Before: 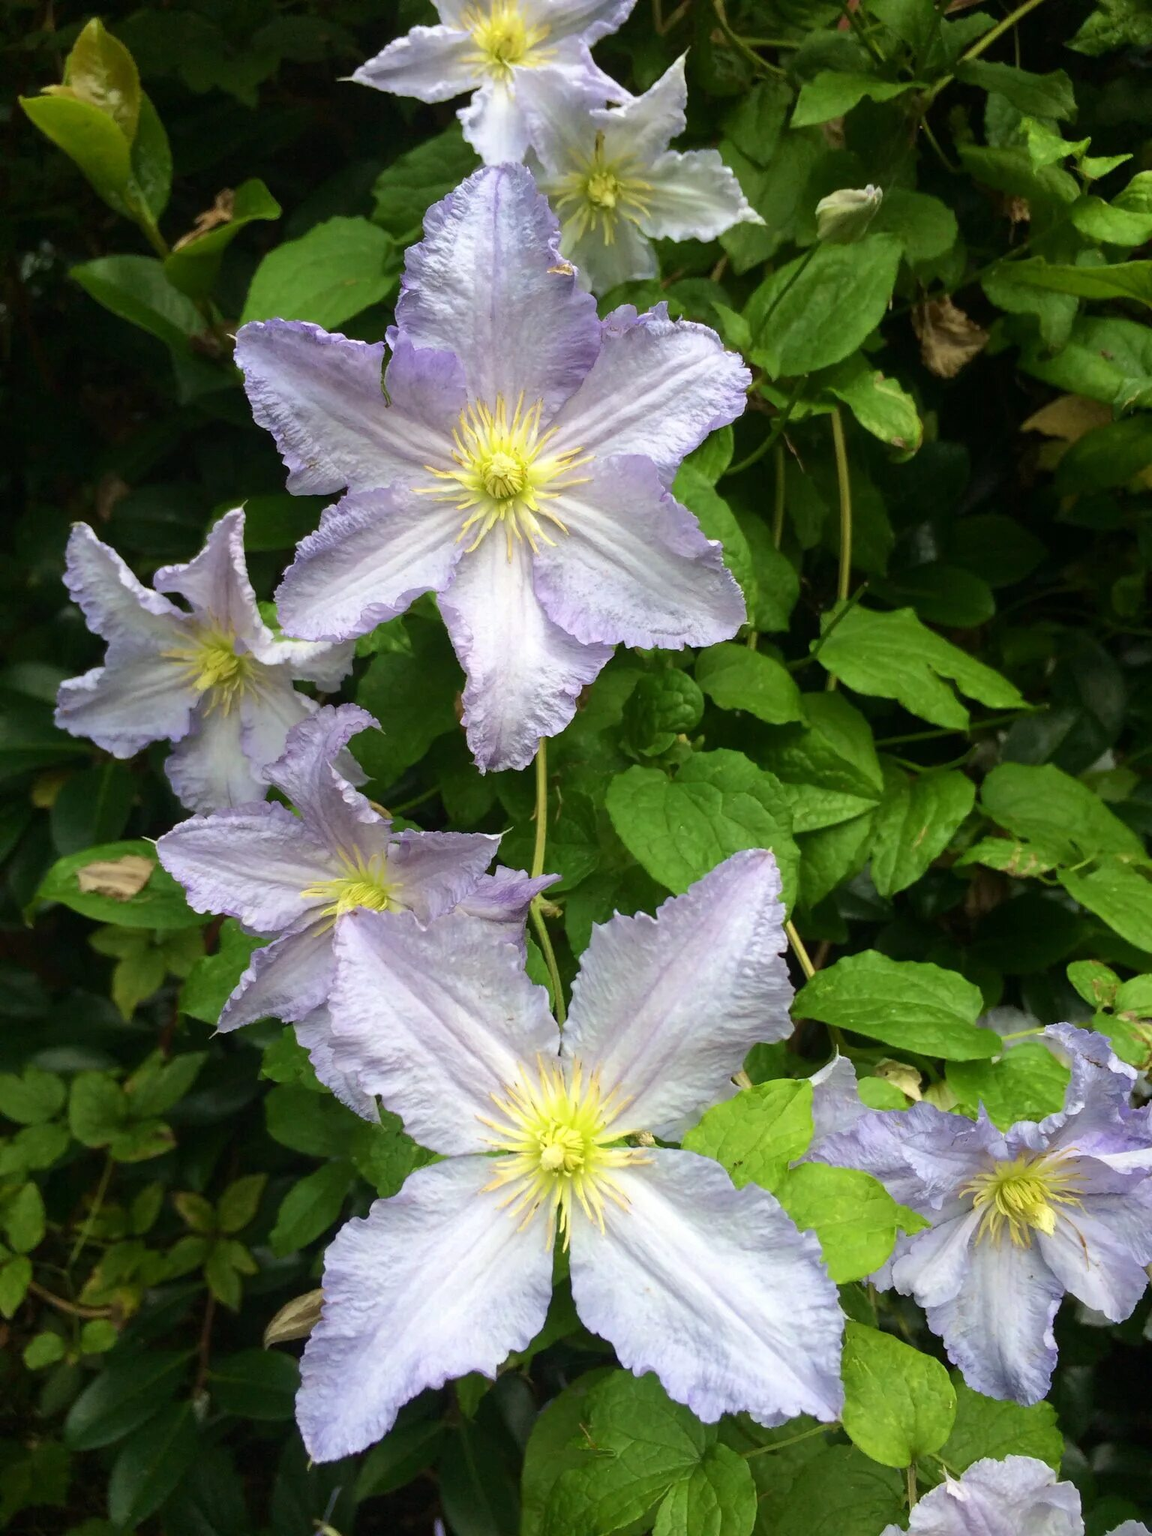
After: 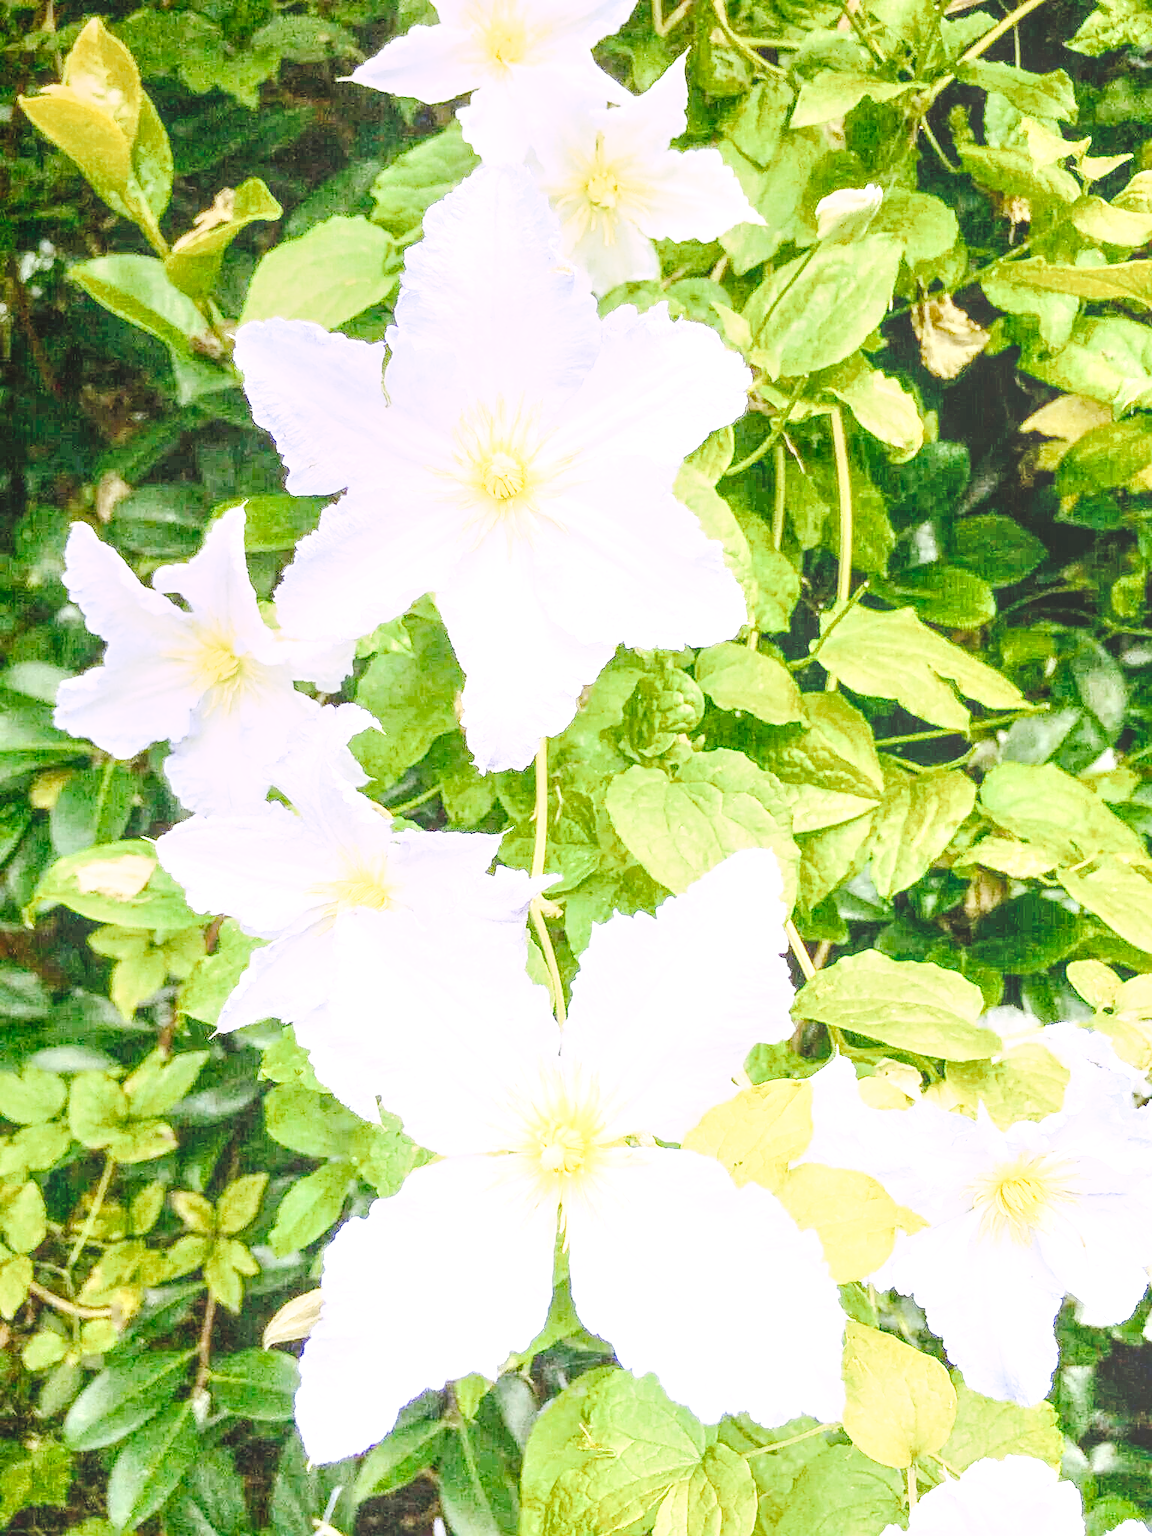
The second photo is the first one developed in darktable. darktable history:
sharpen: on, module defaults
color look up table: target L [98.57, 85.81, 79.82, 79.72, 69.87, 48.05, 68.42, 64.48, 62.2, 59.8, 61.14, 40.08, 34.65, 25.8, 23.85, 200.63, 85.99, 84.7, 71.01, 65.71, 62.3, 56.52, 45.88, 55.14, 40.89, 37.01, 44.1, 36.73, 9.656, 84.34, 78.84, 71.88, 64.6, 64.2, 58.34, 61.4, 60.38, 43.56, 44.09, 48.69, 39.88, 36.13, 17.58, 15.52, 85.39, 77.92, 64.11, 49.94, 32.15], target a [8.461, -1.946, -2.742, -38, -49.1, -37.81, -24.89, -41.56, -43.72, -9.313, -5.421, -28.82, -24.18, -1.401, -12.45, 0, 2.078, 9.747, 9.09, 10.66, 51.7, 68.37, 52.66, 53.24, 27.67, 4.317, 52.12, 33.44, 17.64, 13.38, 28.34, 19.61, 63.43, 68.46, 2.102, -13.69, 9.889, 25.35, 9.27, 54.35, 41.03, 28.68, 5.355, 15.83, -10.74, -40.11, -24.41, -22.19, 5.717], target b [1.604, 24.42, 60.41, -35.05, -7.43, 35.93, -4.636, 45.58, 1.016, 51.07, 20.21, 26.05, 24.12, 21.01, 3.25, 0, 42.6, 21.39, 60.51, 48.89, 20.81, -5.45, 28.44, 0.613, 4.967, 14.39, 25.54, 31.15, 17.31, -27.35, -12.15, -43.11, -31.97, -46.73, -10.78, -59.07, -59.83, -31.69, -65.94, -63.76, -44.75, -78.4, -3.911, -28.73, -26.95, -38.61, -50.22, -18.91, -38.35], num patches 49
tone curve: curves: ch0 [(0, 0) (0.003, 0) (0.011, 0.001) (0.025, 0.003) (0.044, 0.005) (0.069, 0.012) (0.1, 0.023) (0.136, 0.039) (0.177, 0.088) (0.224, 0.15) (0.277, 0.24) (0.335, 0.337) (0.399, 0.437) (0.468, 0.535) (0.543, 0.629) (0.623, 0.71) (0.709, 0.782) (0.801, 0.856) (0.898, 0.94) (1, 1)], preserve colors none
exposure: exposure 0.661 EV, compensate highlight preservation false
local contrast: highlights 66%, shadows 33%, detail 166%, midtone range 0.2
contrast brightness saturation: contrast 0.4, brightness 0.05, saturation 0.25
